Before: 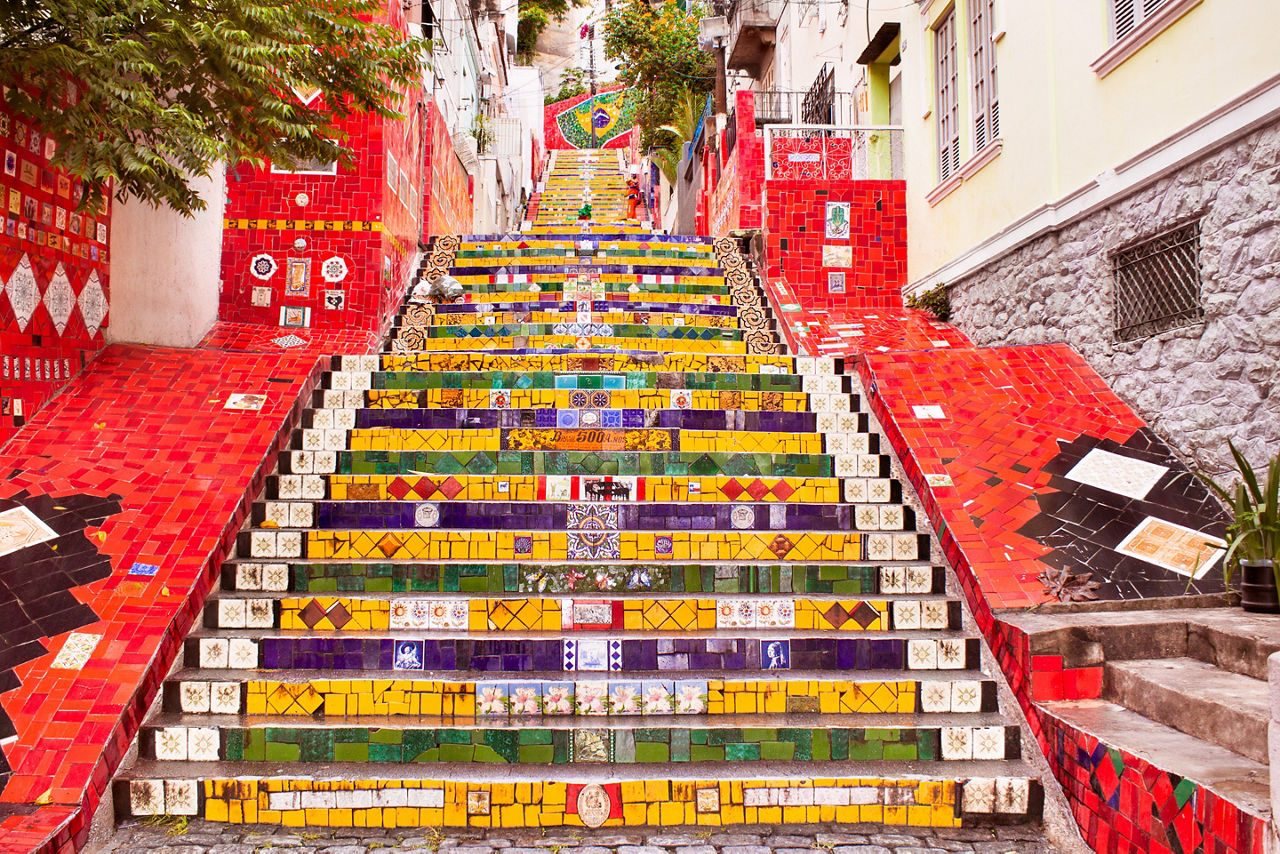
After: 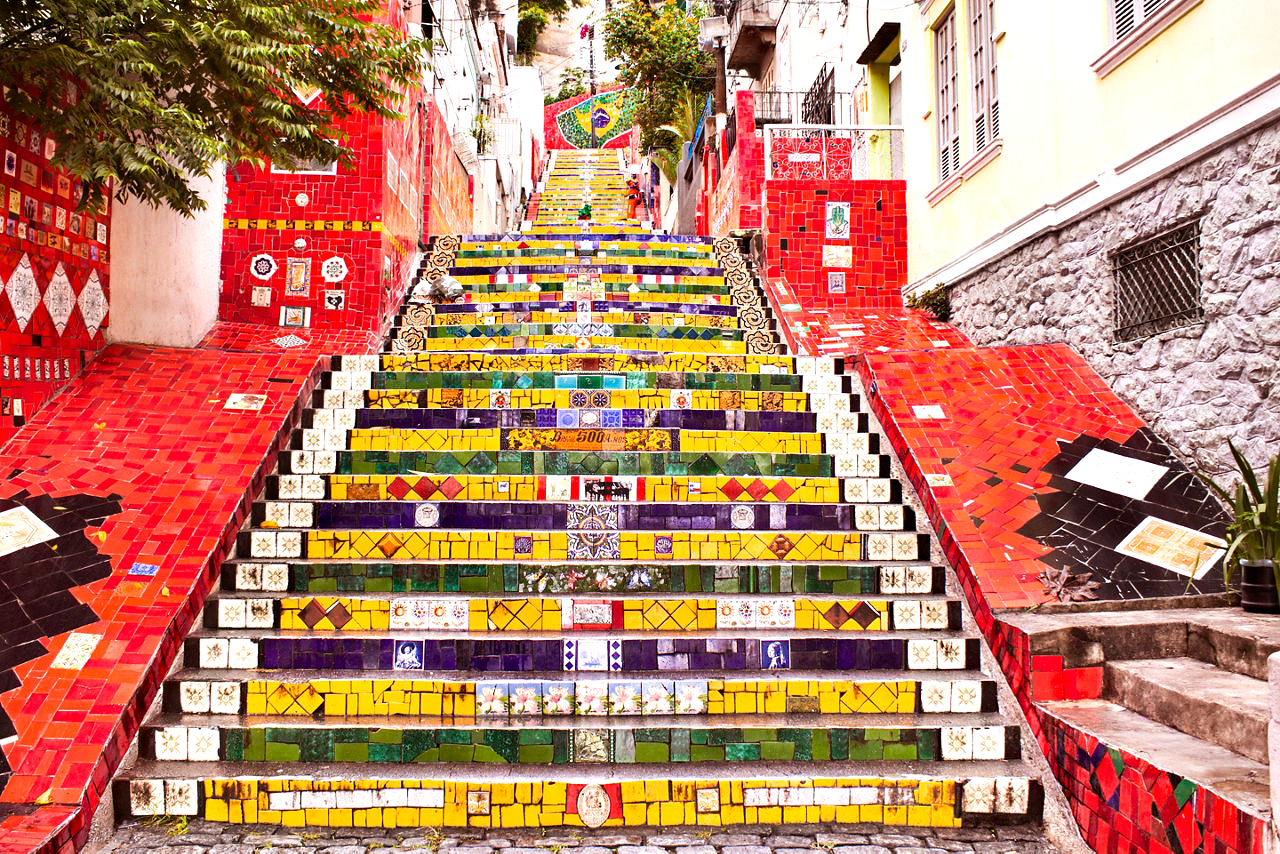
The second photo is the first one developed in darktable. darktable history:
exposure: exposure -0.252 EV, compensate highlight preservation false
base curve: curves: ch0 [(0, 0) (0.472, 0.508) (1, 1)], preserve colors none
tone equalizer: -8 EV -0.713 EV, -7 EV -0.666 EV, -6 EV -0.582 EV, -5 EV -0.399 EV, -3 EV 0.392 EV, -2 EV 0.6 EV, -1 EV 0.692 EV, +0 EV 0.773 EV, edges refinement/feathering 500, mask exposure compensation -1.57 EV, preserve details no
haze removal: compatibility mode true, adaptive false
